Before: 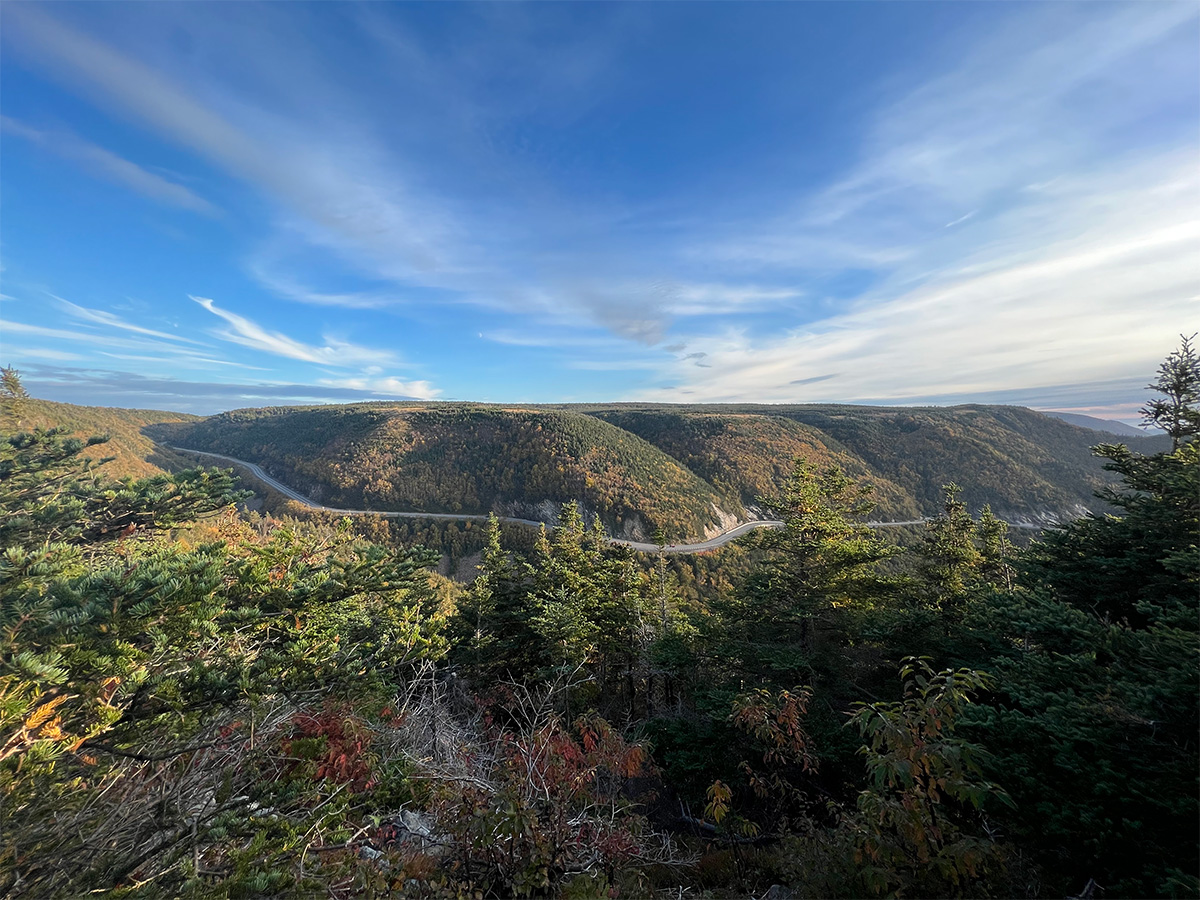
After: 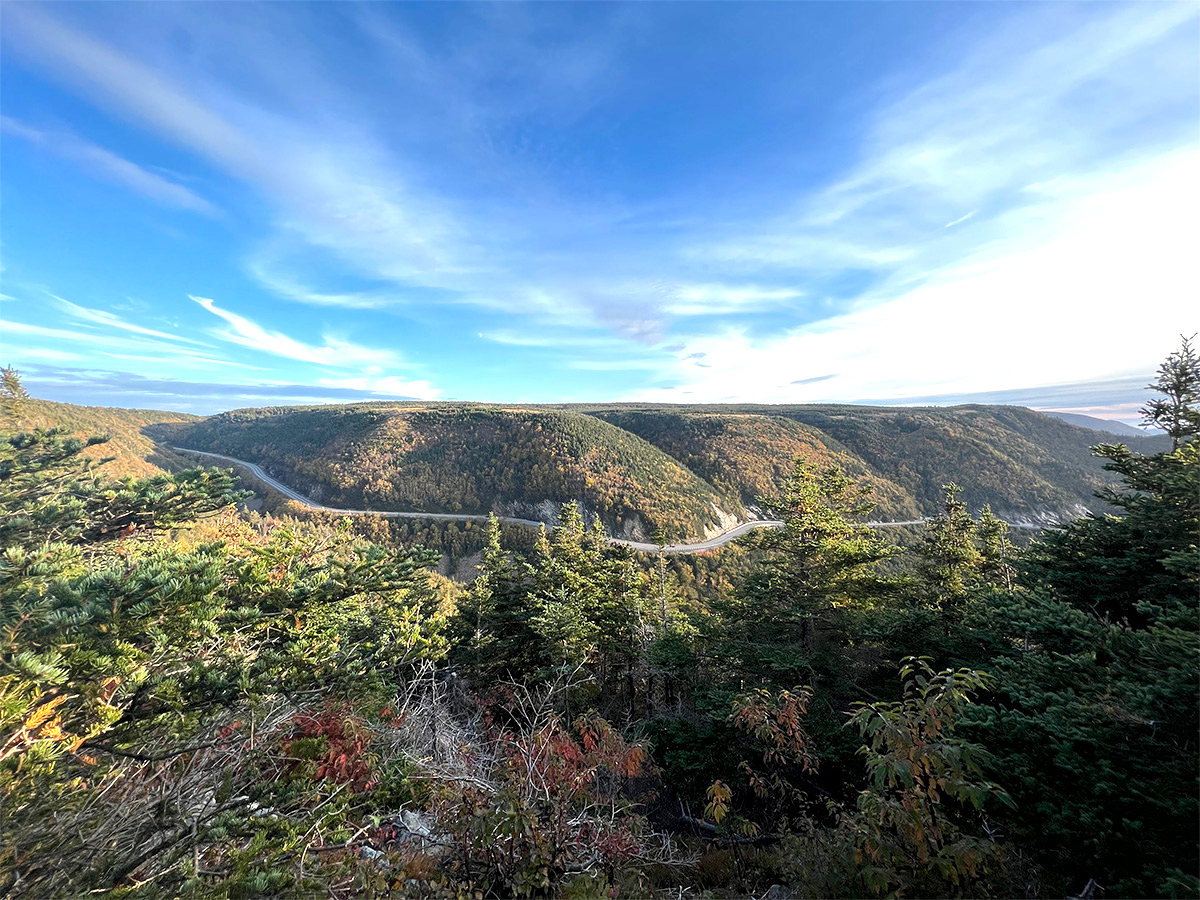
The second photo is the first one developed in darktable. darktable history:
local contrast: mode bilateral grid, contrast 25, coarseness 49, detail 123%, midtone range 0.2
exposure: exposure 0.7 EV, compensate highlight preservation false
